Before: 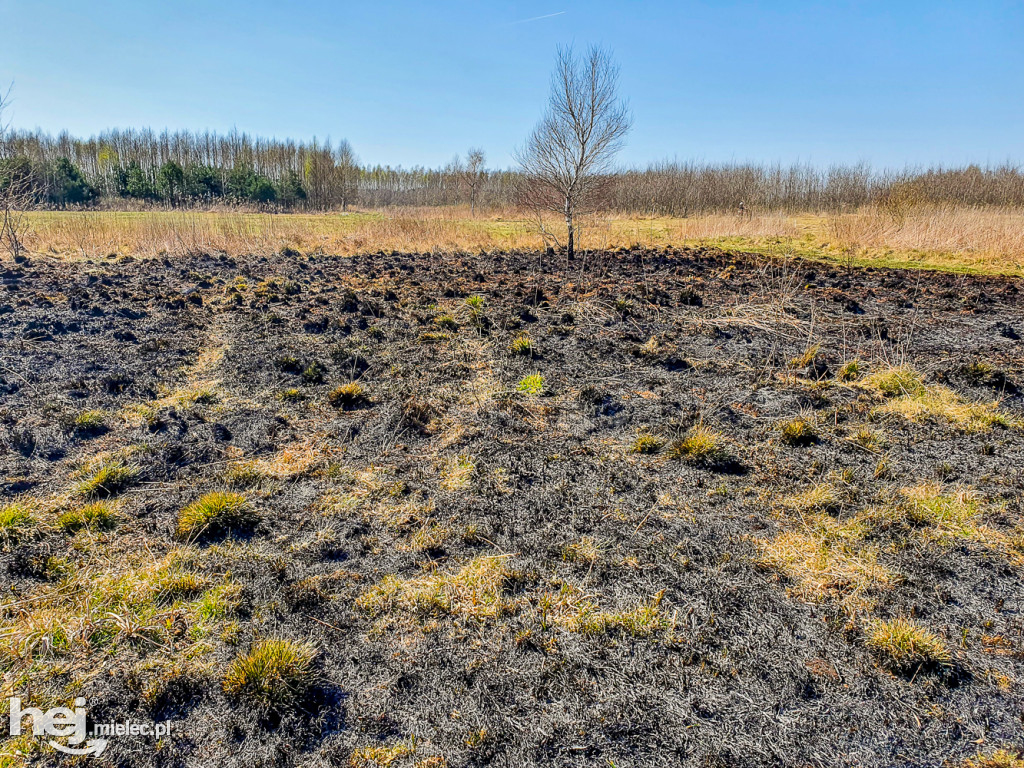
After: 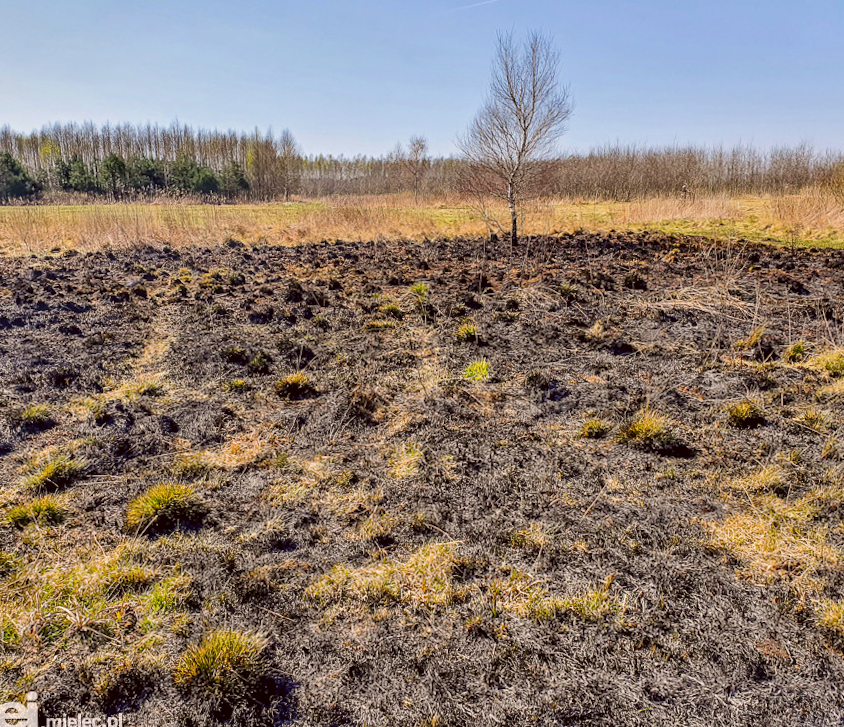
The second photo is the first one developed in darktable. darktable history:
white balance: red 0.98, blue 1.034
color correction: highlights a* 6.27, highlights b* 8.19, shadows a* 5.94, shadows b* 7.23, saturation 0.9
crop and rotate: angle 1°, left 4.281%, top 0.642%, right 11.383%, bottom 2.486%
